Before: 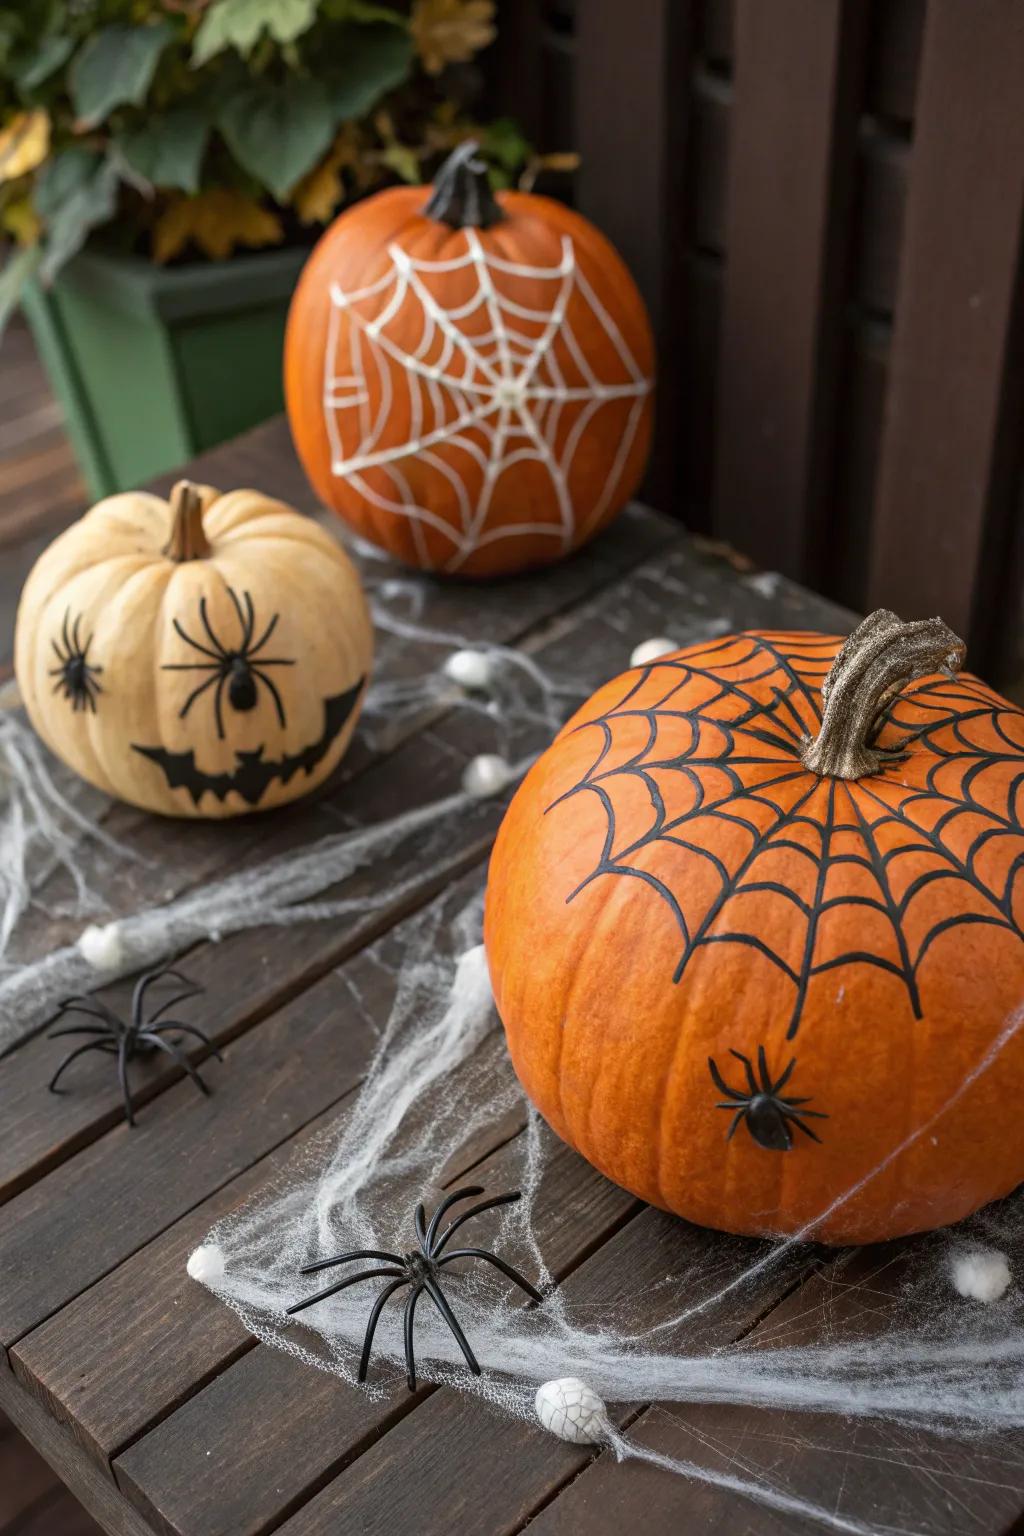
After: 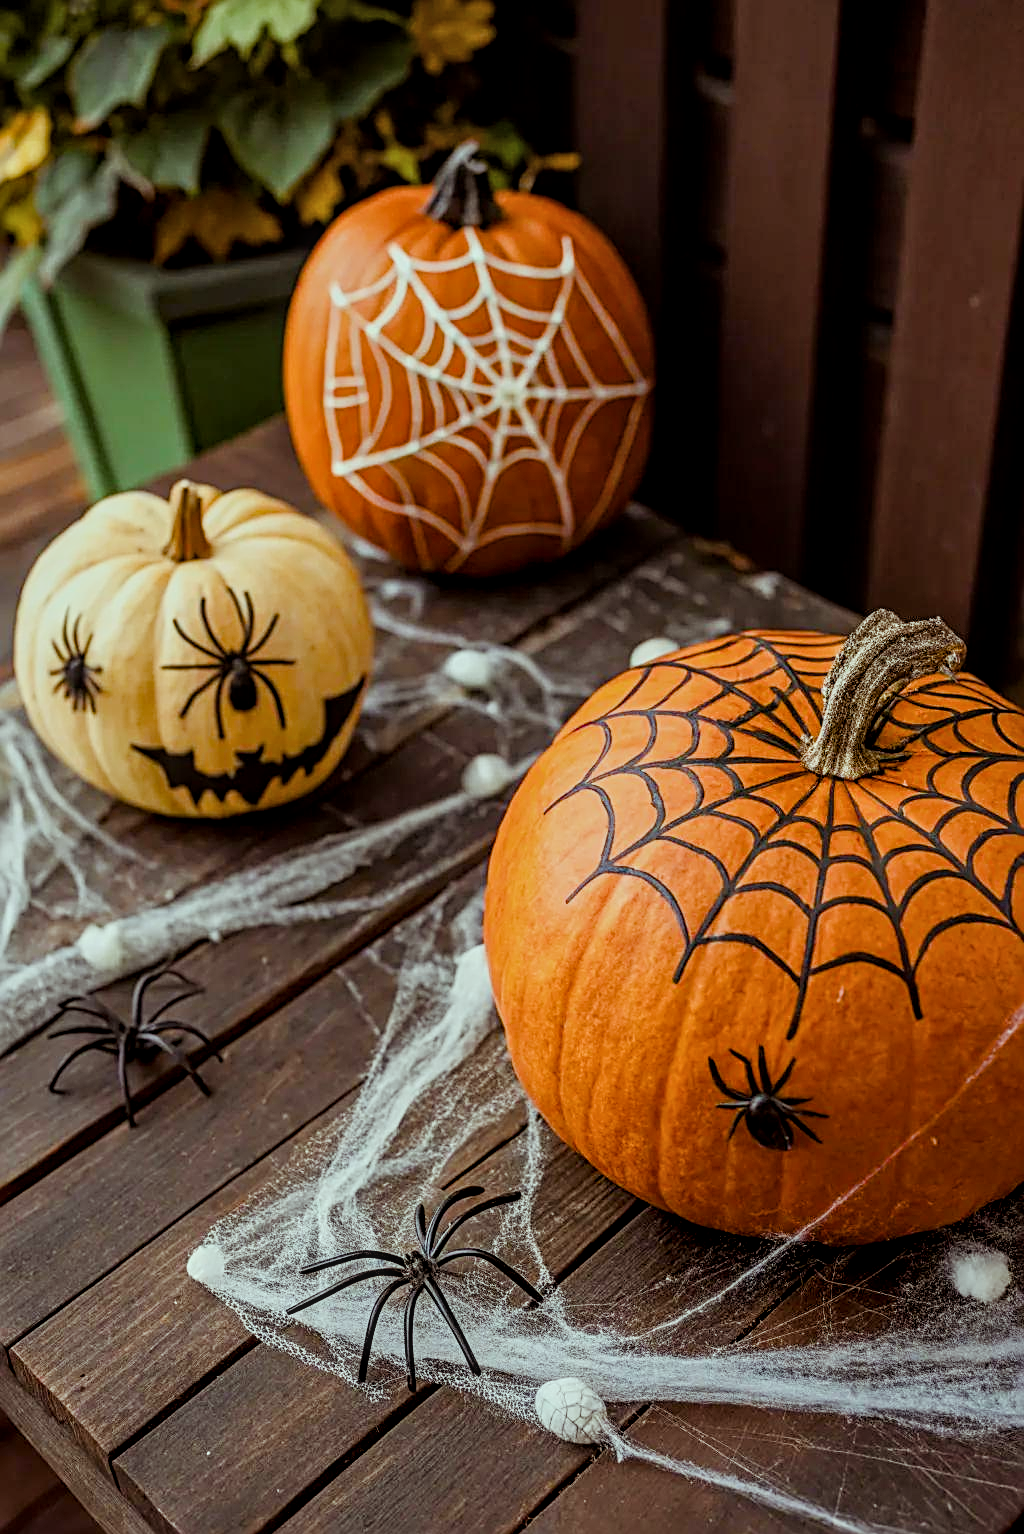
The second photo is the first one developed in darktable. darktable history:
sharpen: radius 2.588, amount 0.683
crop: bottom 0.066%
filmic rgb: black relative exposure -7.65 EV, white relative exposure 4.56 EV, hardness 3.61
color balance rgb: power › chroma 1.056%, power › hue 26.6°, highlights gain › luminance 19.784%, highlights gain › chroma 2.713%, highlights gain › hue 170.9°, perceptual saturation grading › global saturation 23.45%, perceptual saturation grading › highlights -24.379%, perceptual saturation grading › mid-tones 24.556%, perceptual saturation grading › shadows 41.153%
local contrast: on, module defaults
